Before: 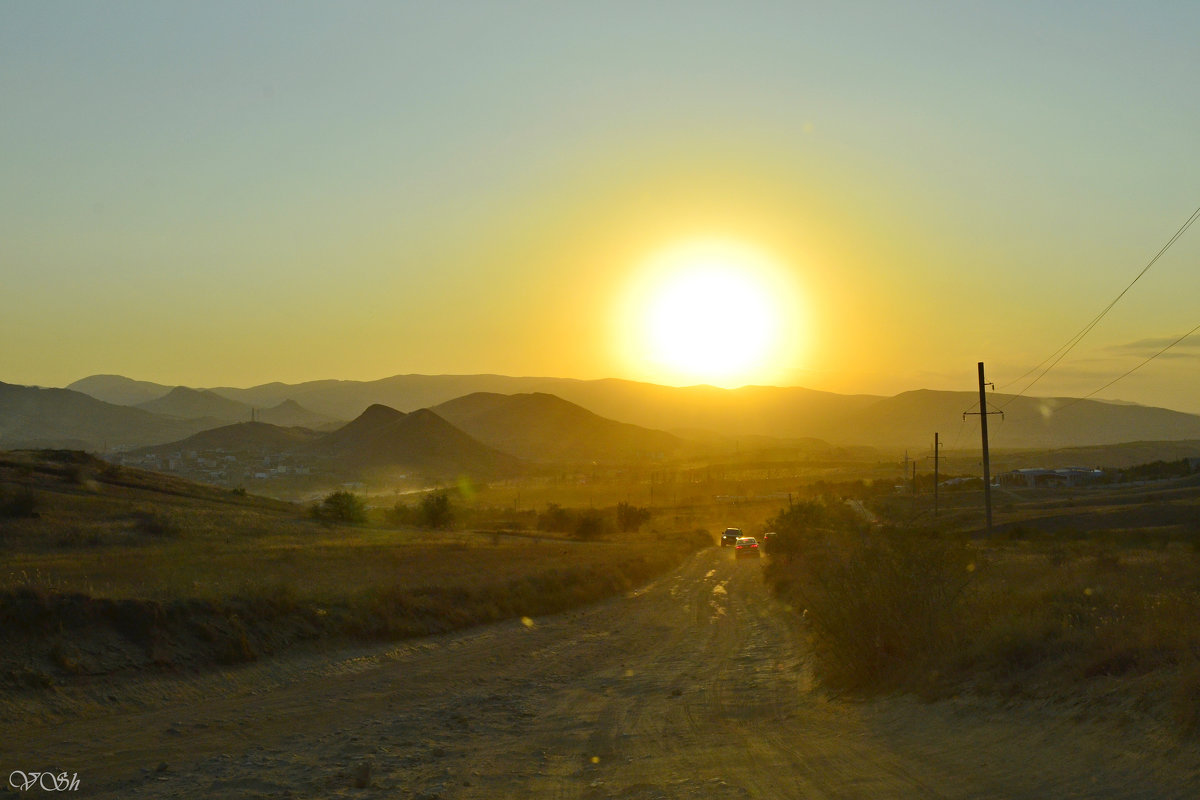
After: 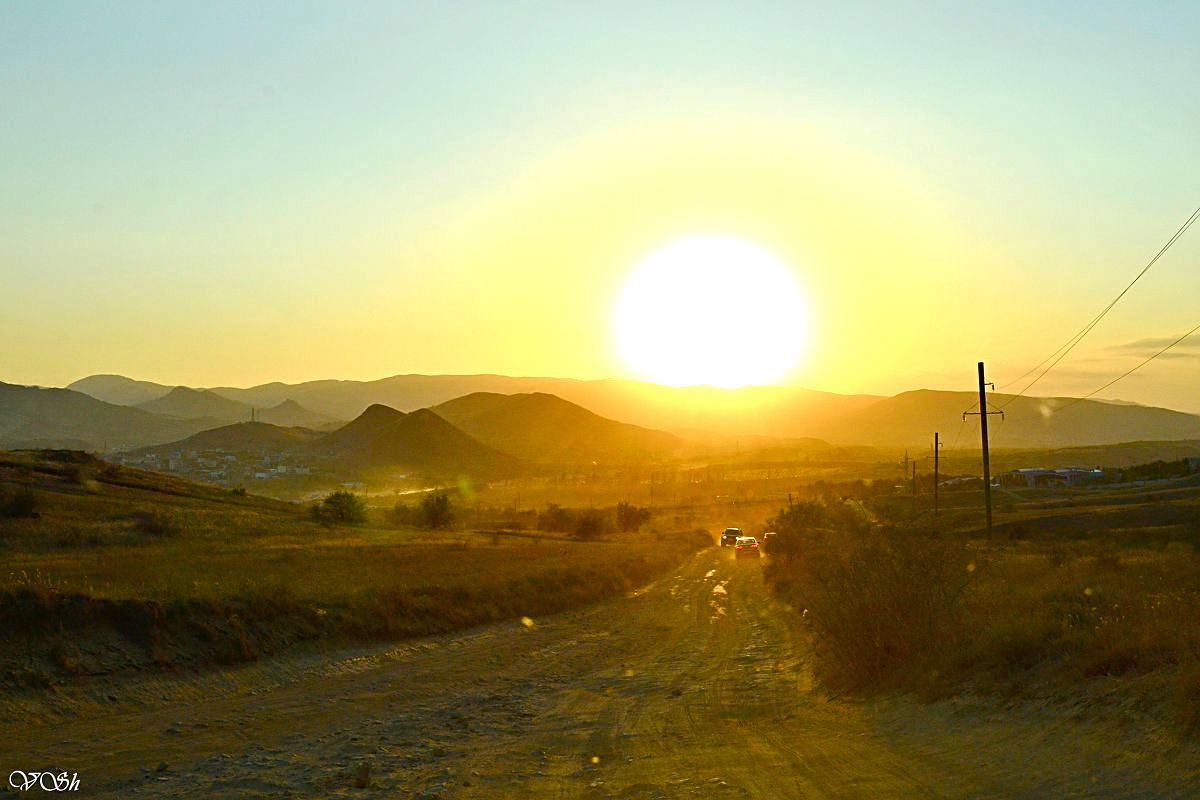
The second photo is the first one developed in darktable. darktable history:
sharpen: on, module defaults
color balance rgb: highlights gain › luminance 14.512%, perceptual saturation grading › global saturation 0.748%, perceptual saturation grading › highlights -31.406%, perceptual saturation grading › mid-tones 5.301%, perceptual saturation grading › shadows 17.407%, perceptual brilliance grading › global brilliance 18.311%, global vibrance 9.932%
